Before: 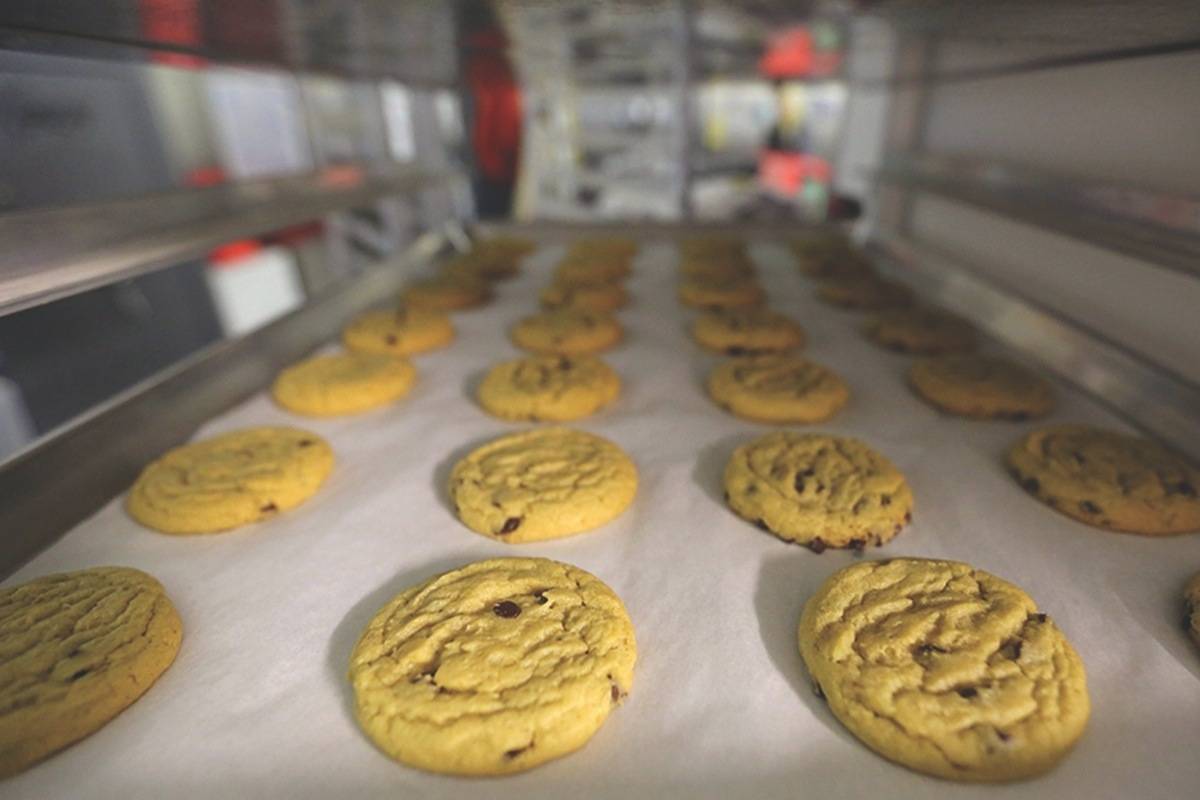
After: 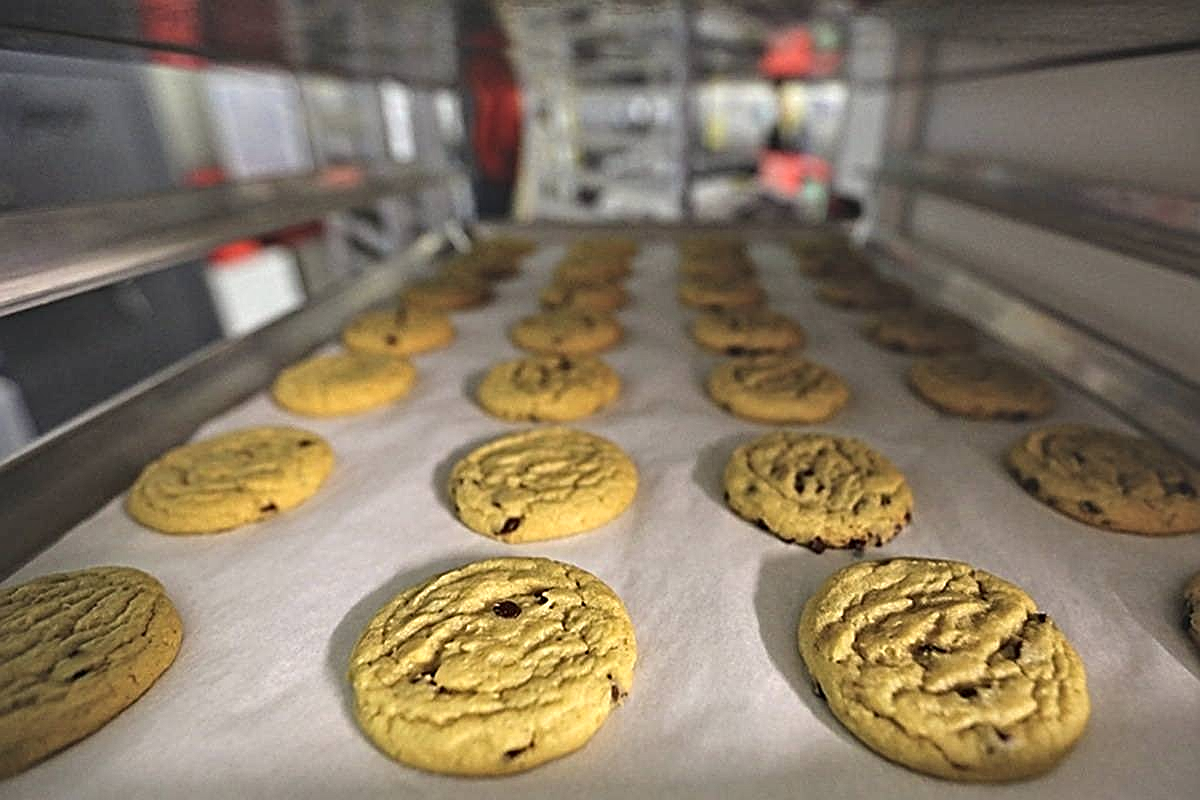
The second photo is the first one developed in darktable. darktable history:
contrast equalizer: y [[0.5, 0.542, 0.583, 0.625, 0.667, 0.708], [0.5 ×6], [0.5 ×6], [0 ×6], [0 ×6]]
sharpen: on, module defaults
